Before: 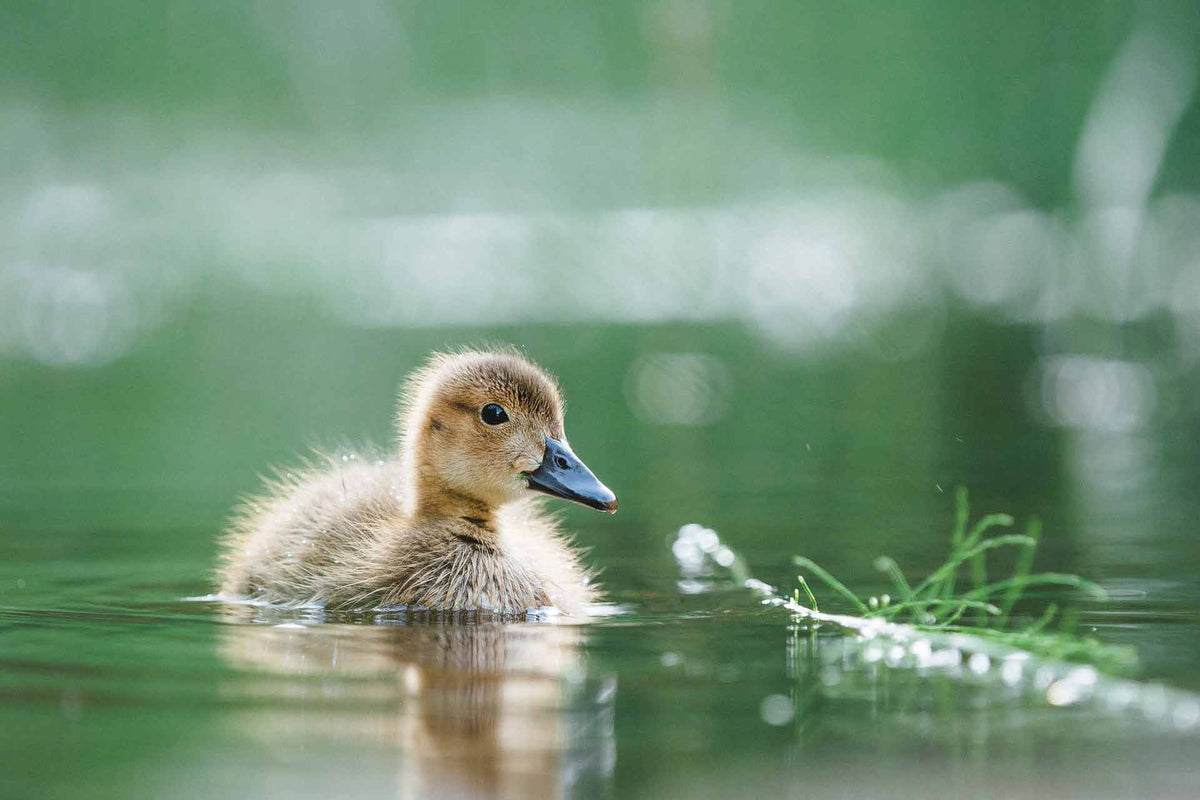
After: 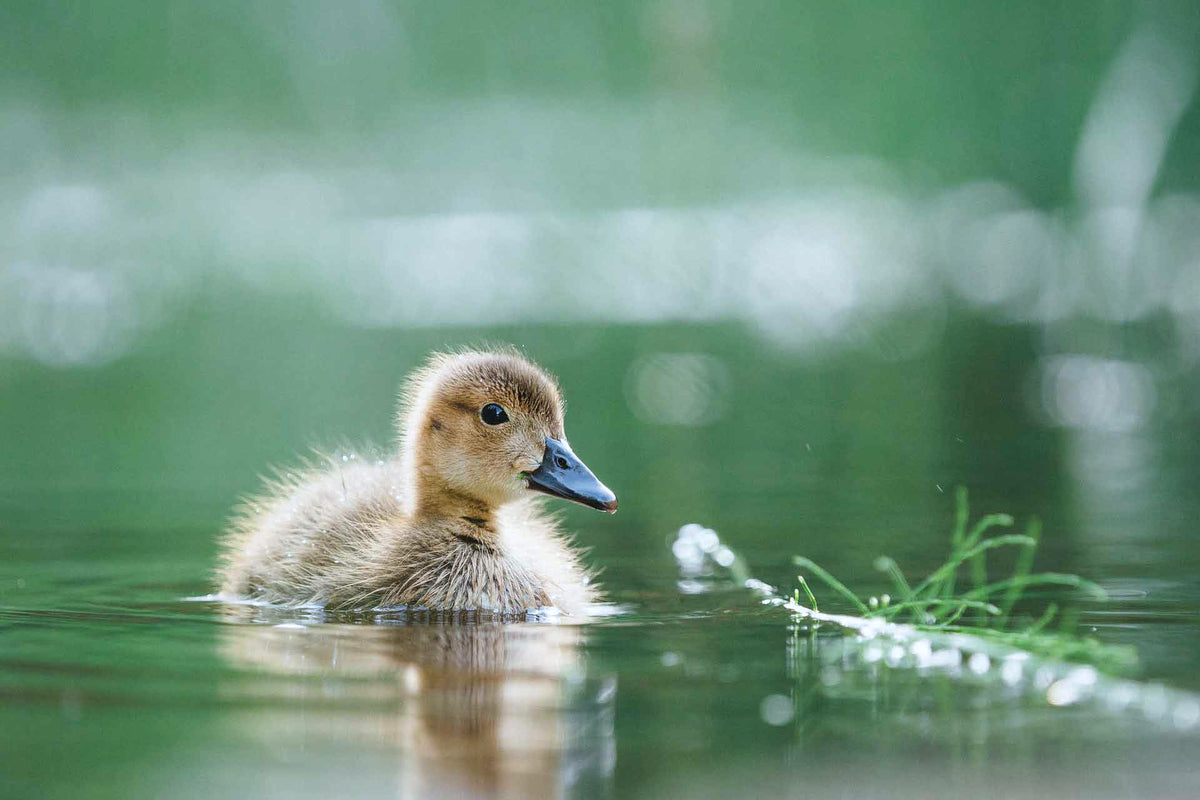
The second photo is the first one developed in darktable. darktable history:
color calibration: gray › normalize channels true, x 0.354, y 0.367, temperature 4737.89 K, gamut compression 0.009
